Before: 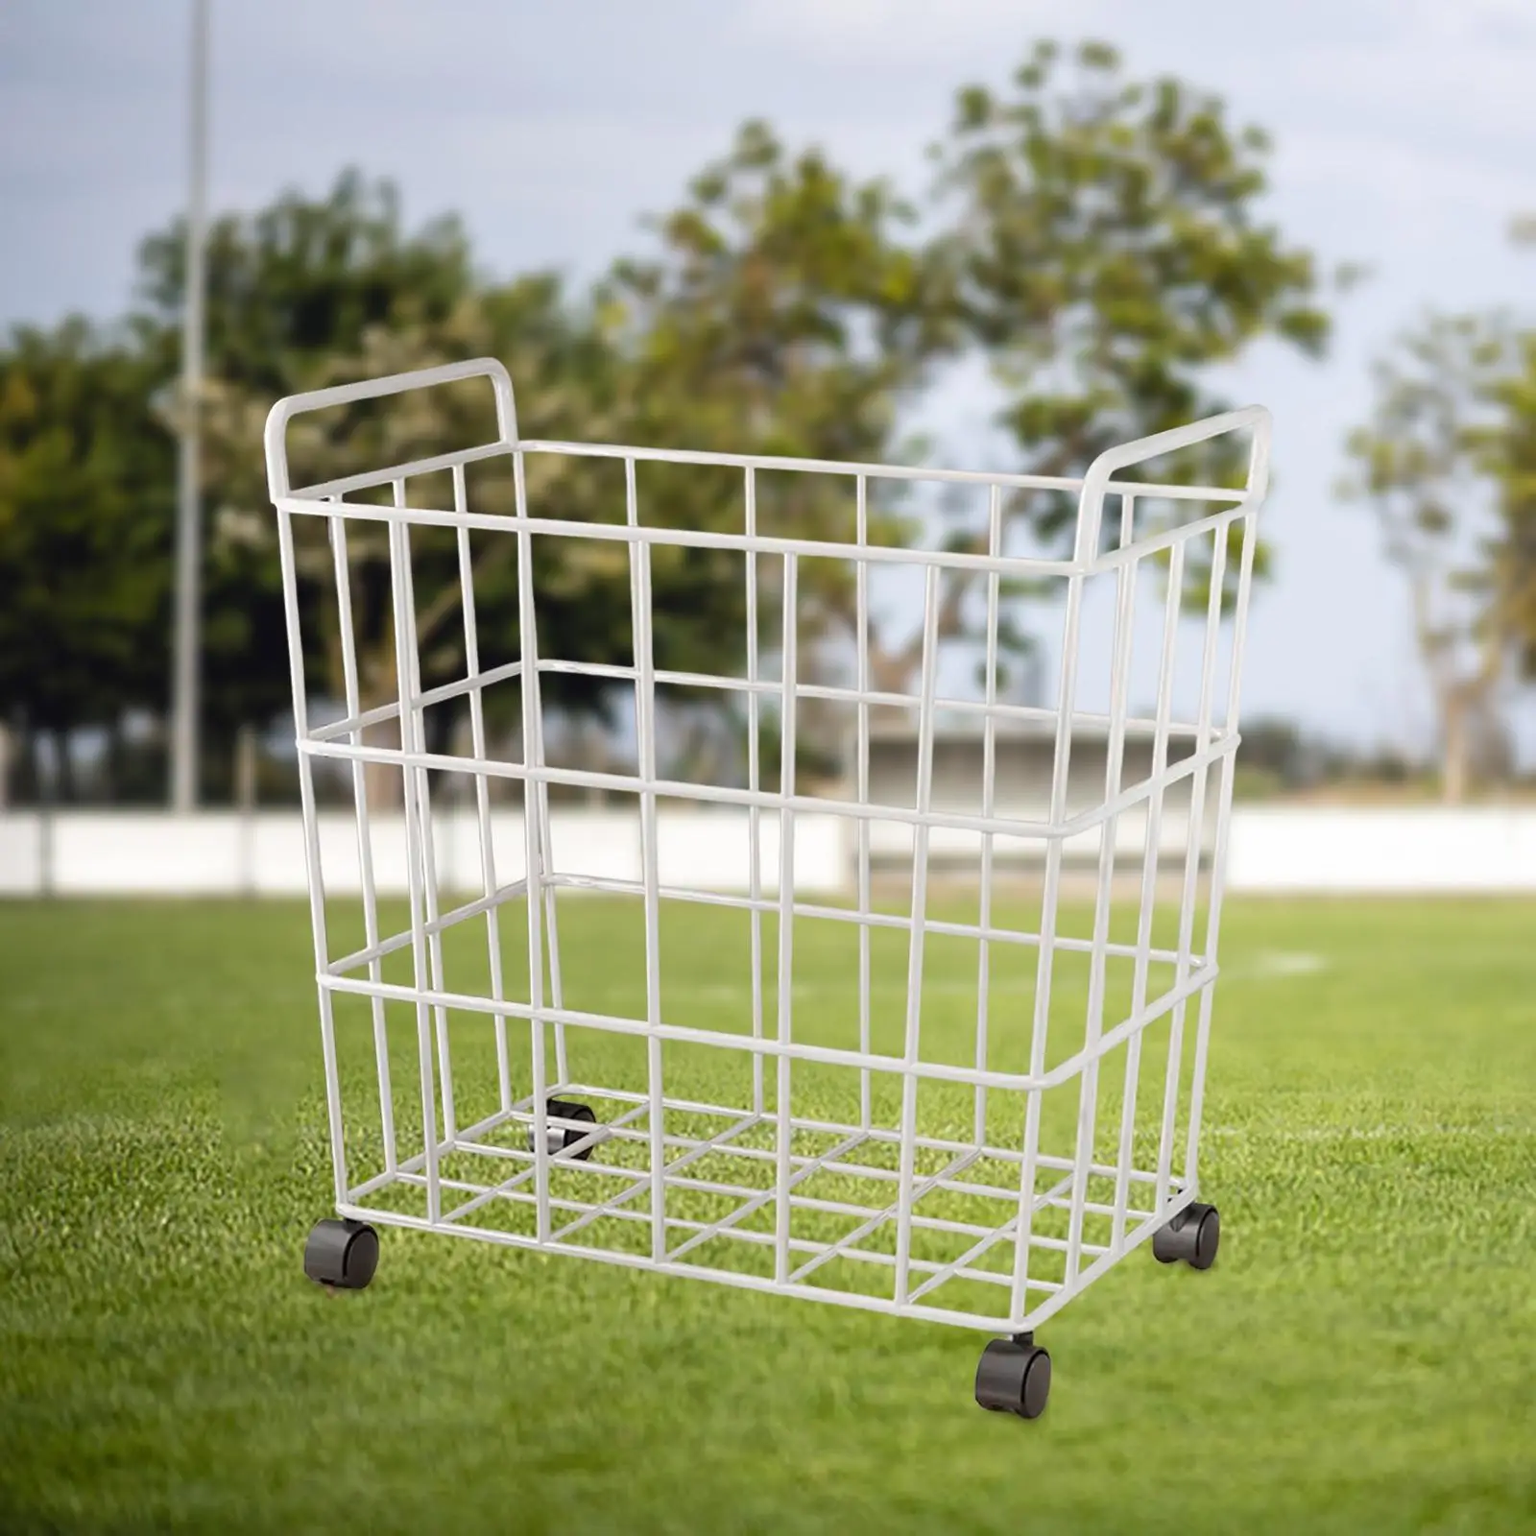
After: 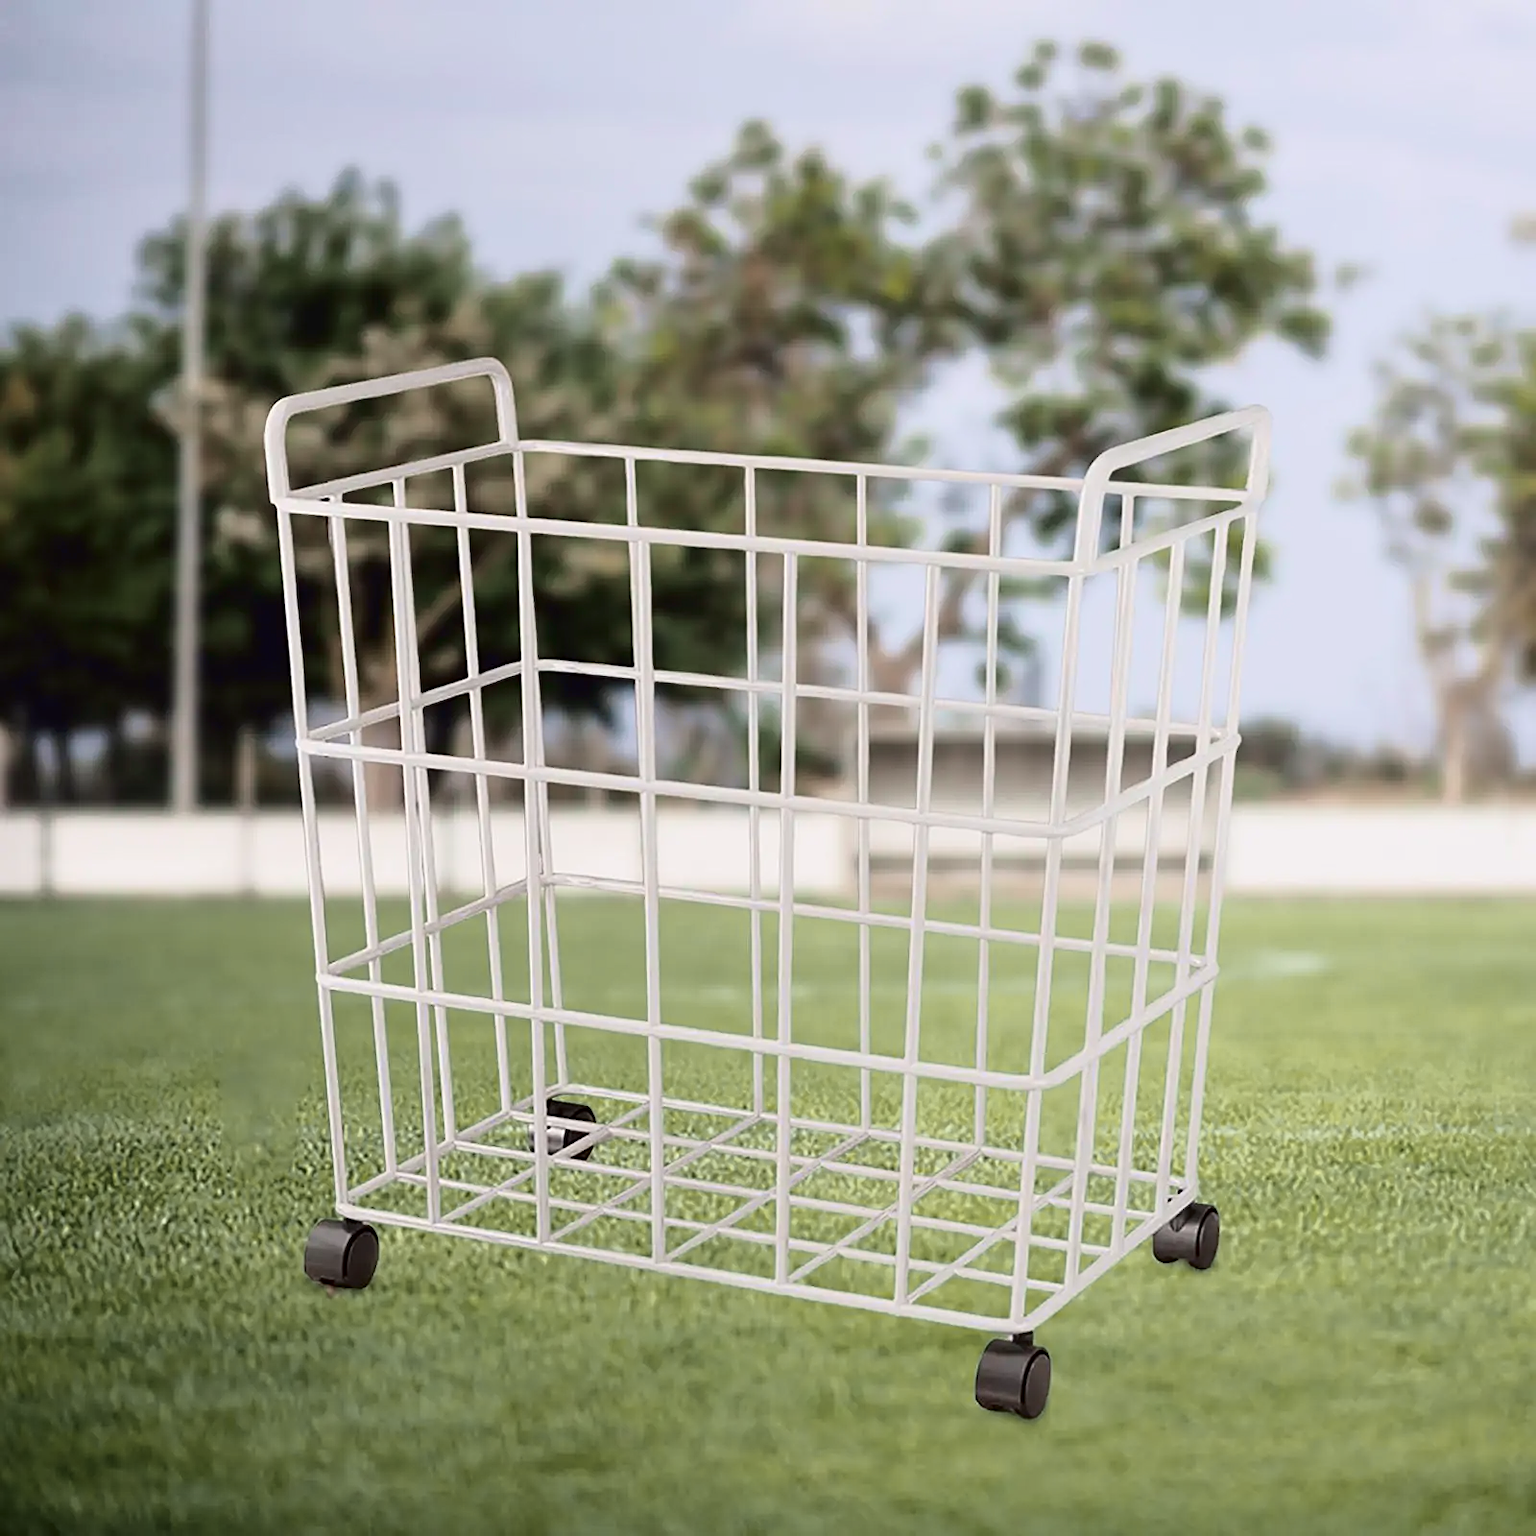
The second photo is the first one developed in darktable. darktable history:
tone curve: curves: ch0 [(0, 0) (0.139, 0.081) (0.304, 0.259) (0.502, 0.505) (0.683, 0.676) (0.761, 0.773) (0.858, 0.858) (0.987, 0.945)]; ch1 [(0, 0) (0.172, 0.123) (0.304, 0.288) (0.414, 0.44) (0.472, 0.473) (0.502, 0.508) (0.54, 0.543) (0.583, 0.601) (0.638, 0.654) (0.741, 0.783) (1, 1)]; ch2 [(0, 0) (0.411, 0.424) (0.485, 0.476) (0.502, 0.502) (0.557, 0.54) (0.631, 0.576) (1, 1)], color space Lab, independent channels, preserve colors none
sharpen: on, module defaults
